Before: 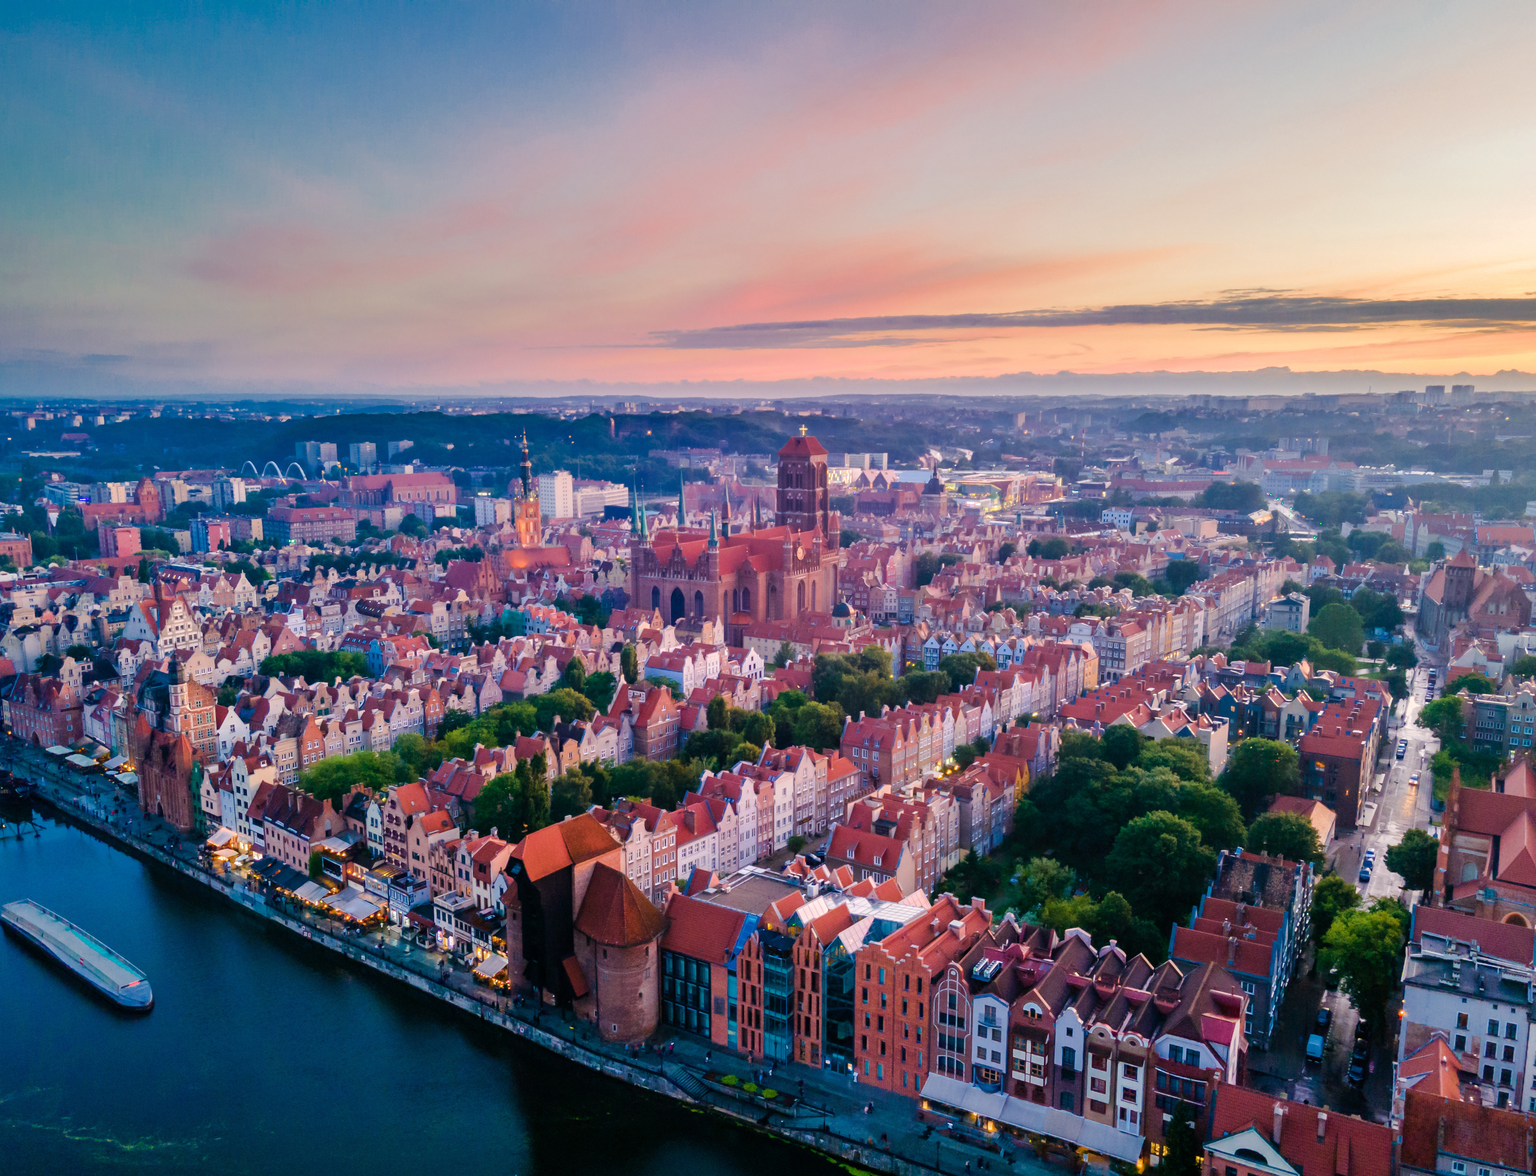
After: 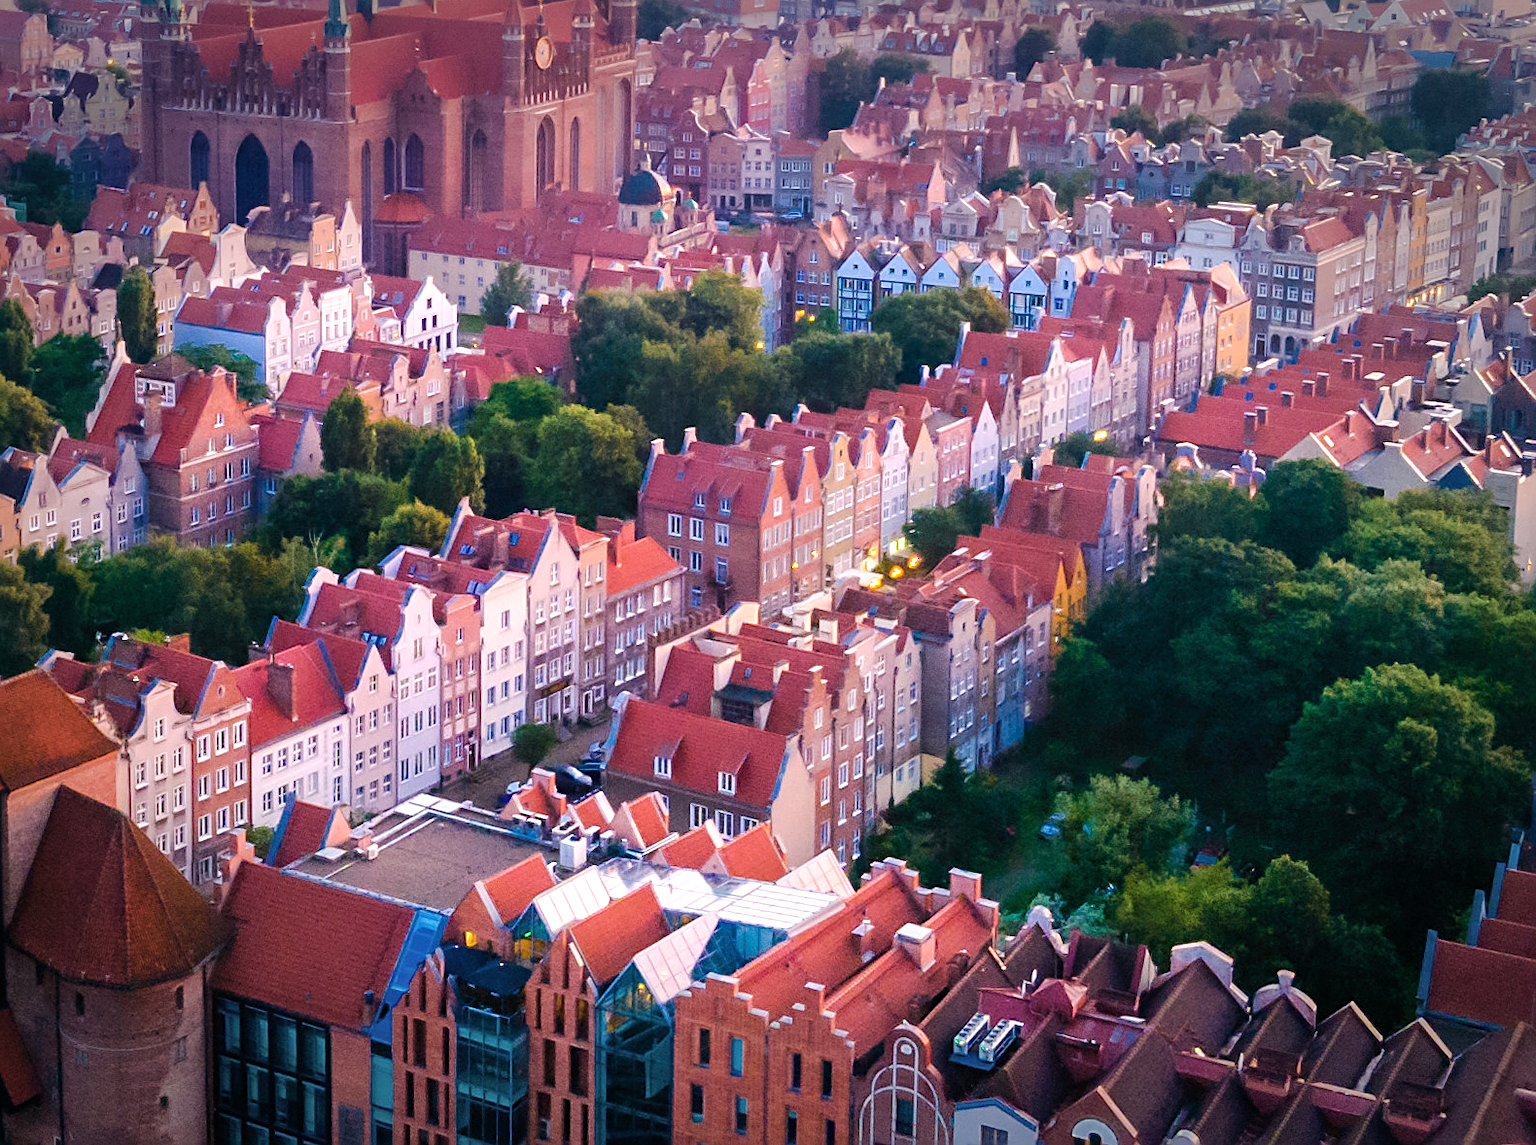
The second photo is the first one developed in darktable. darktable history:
exposure: black level correction 0, exposure 0.5 EV, compensate exposure bias true, compensate highlight preservation false
vignetting: fall-off start 70.97%, brightness -0.584, saturation -0.118, width/height ratio 1.333
crop: left 37.221%, top 45.169%, right 20.63%, bottom 13.777%
sharpen: on, module defaults
